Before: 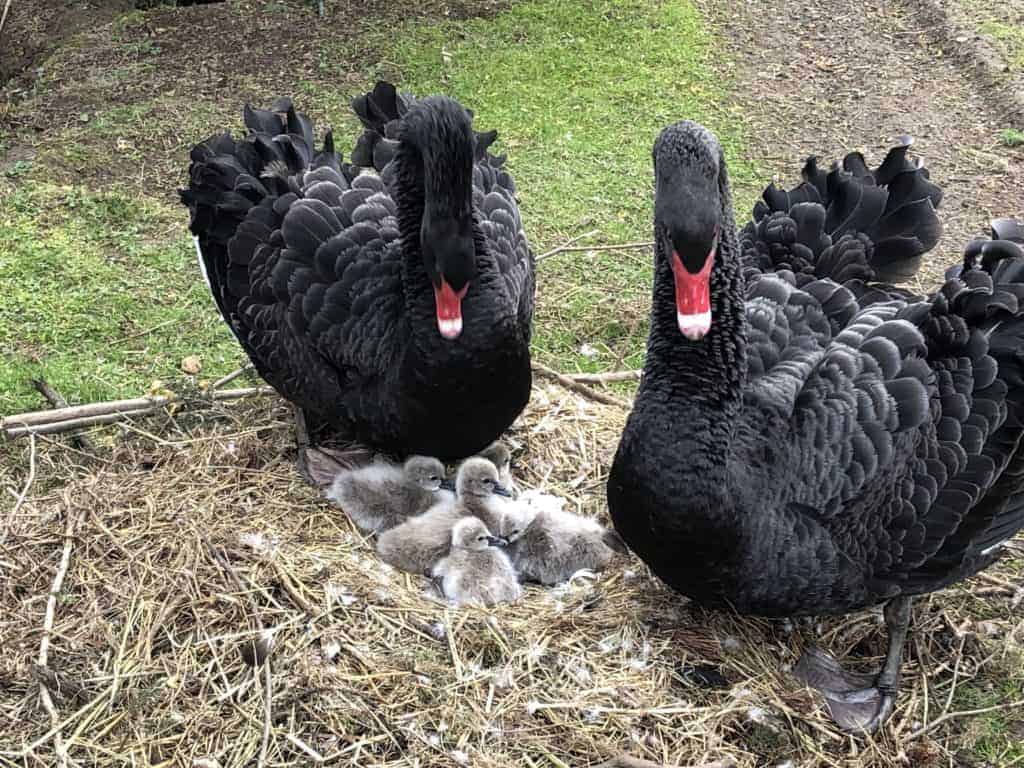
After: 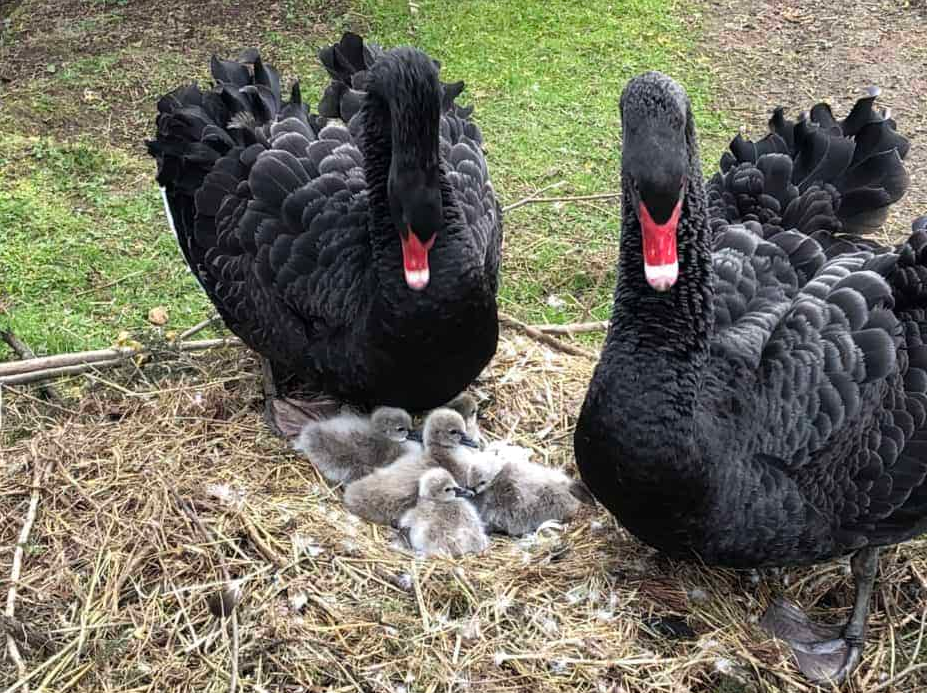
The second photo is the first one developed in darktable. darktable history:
crop: left 3.267%, top 6.406%, right 6.117%, bottom 3.237%
